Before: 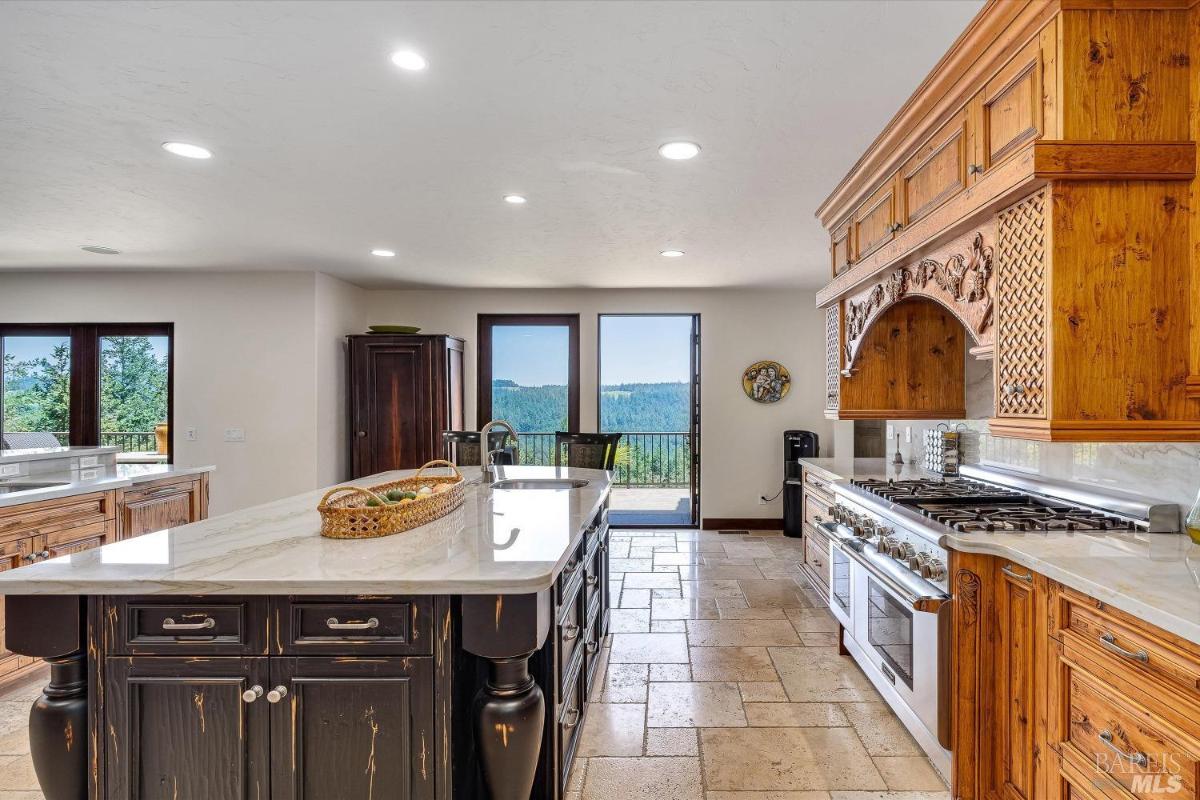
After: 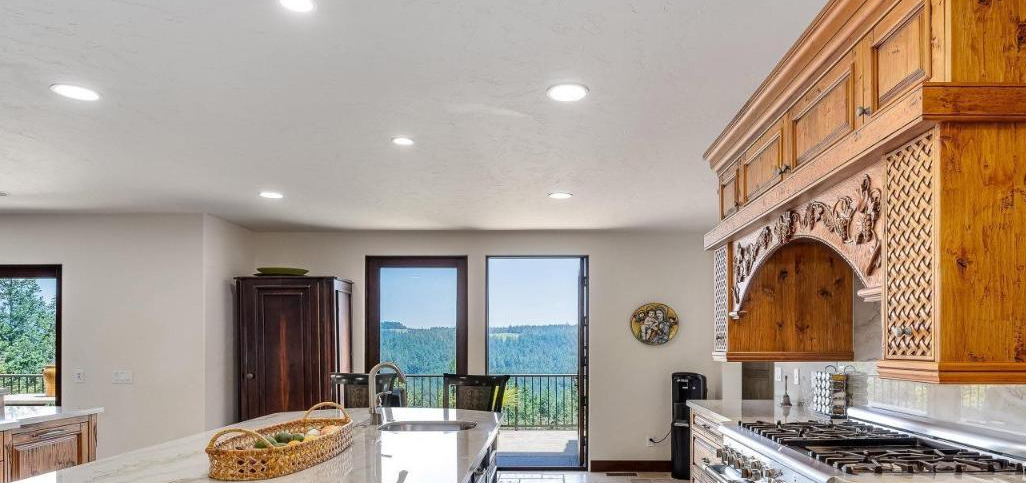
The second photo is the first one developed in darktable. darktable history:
crop and rotate: left 9.406%, top 7.362%, right 5.073%, bottom 32.23%
